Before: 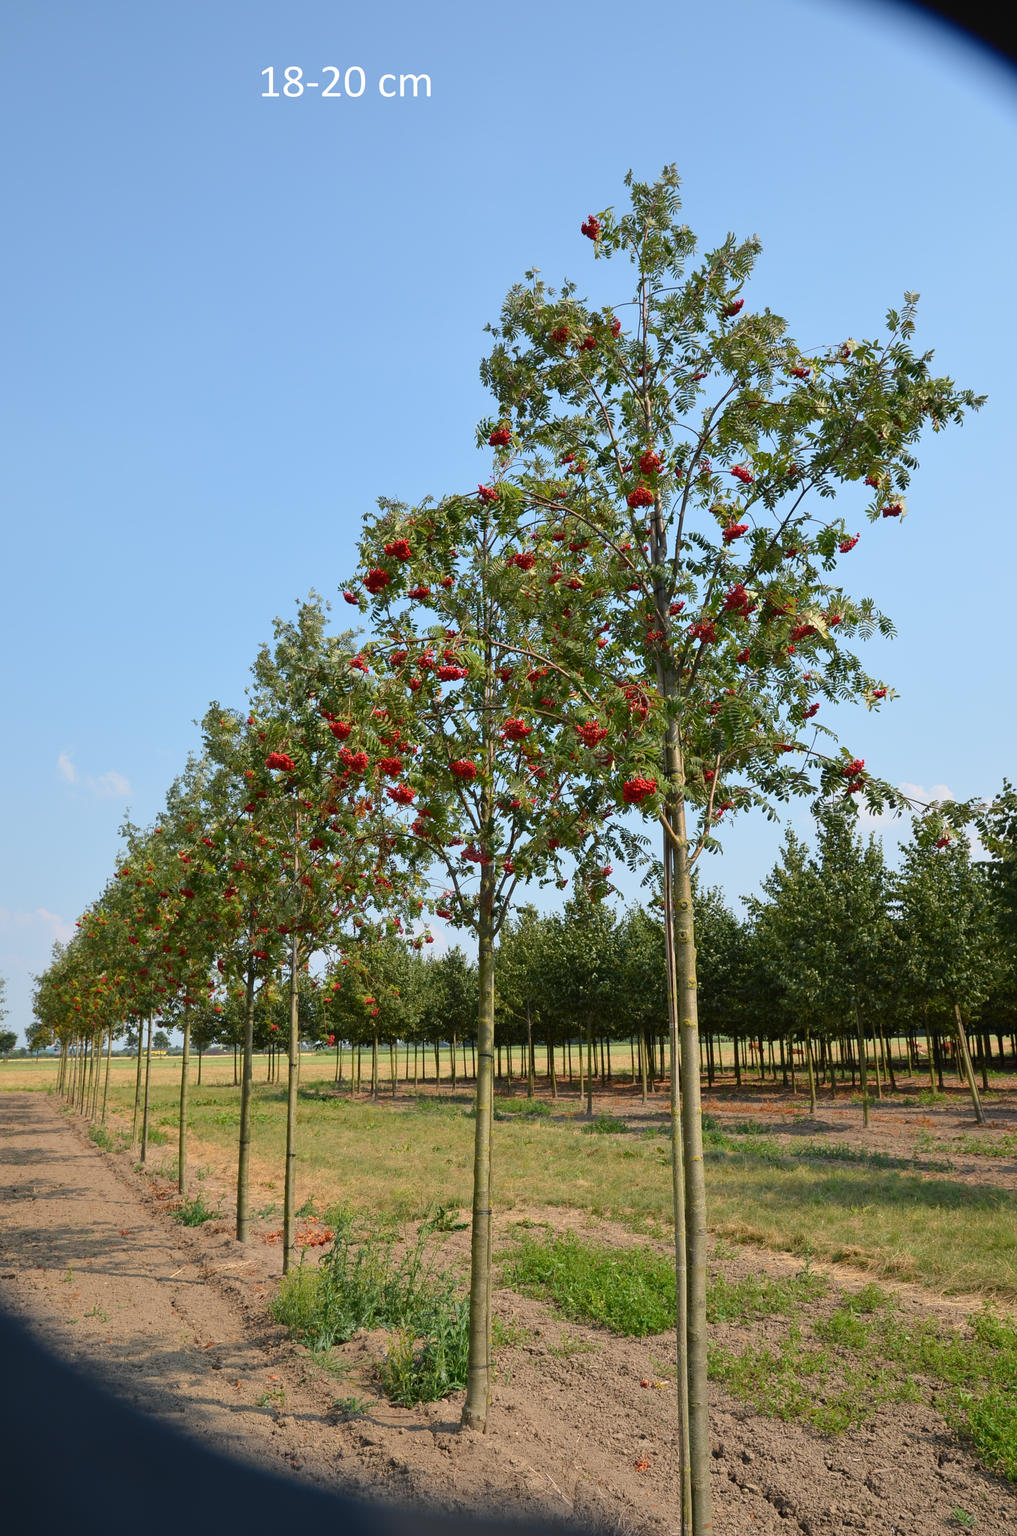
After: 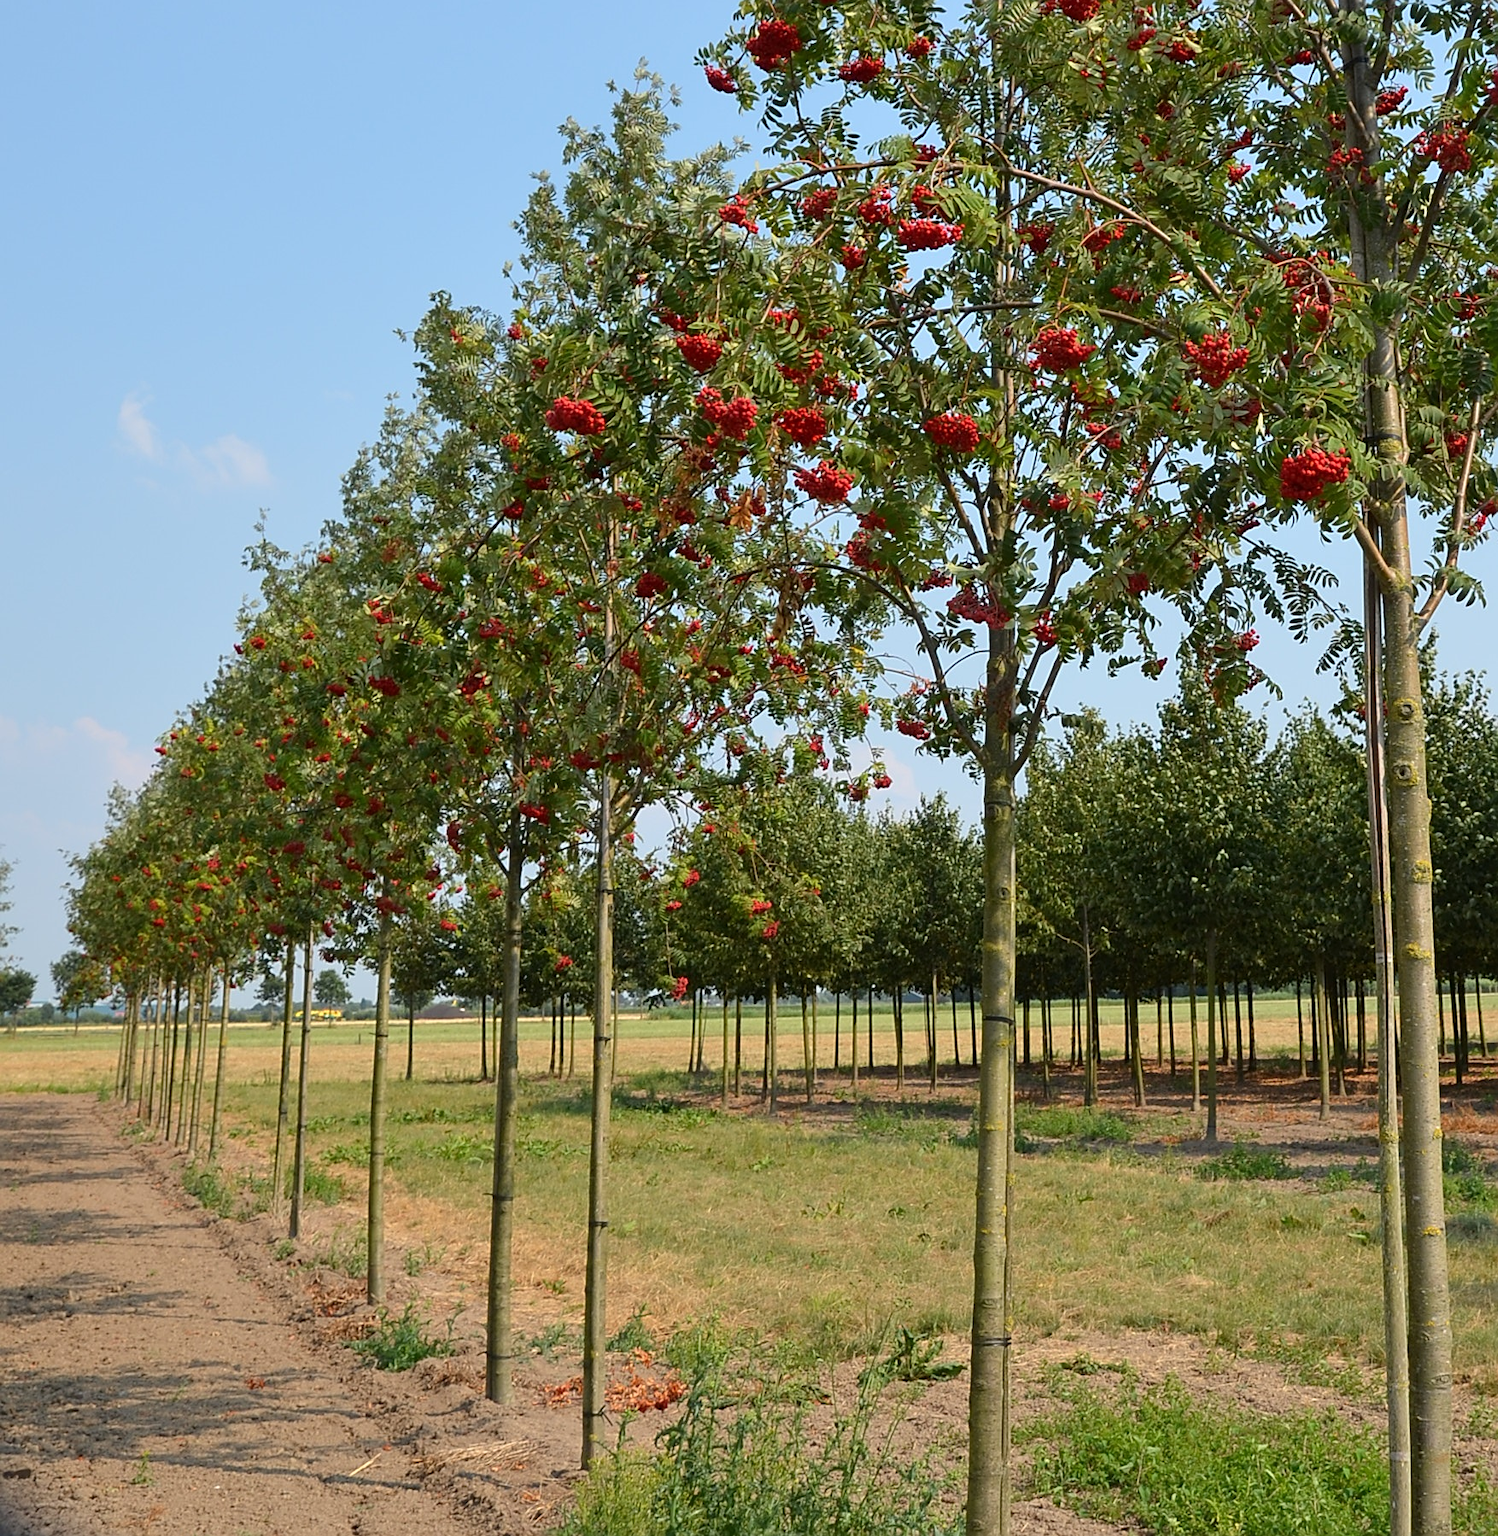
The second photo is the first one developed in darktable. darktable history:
sharpen: on, module defaults
crop: top 36.423%, right 28.286%, bottom 14.902%
